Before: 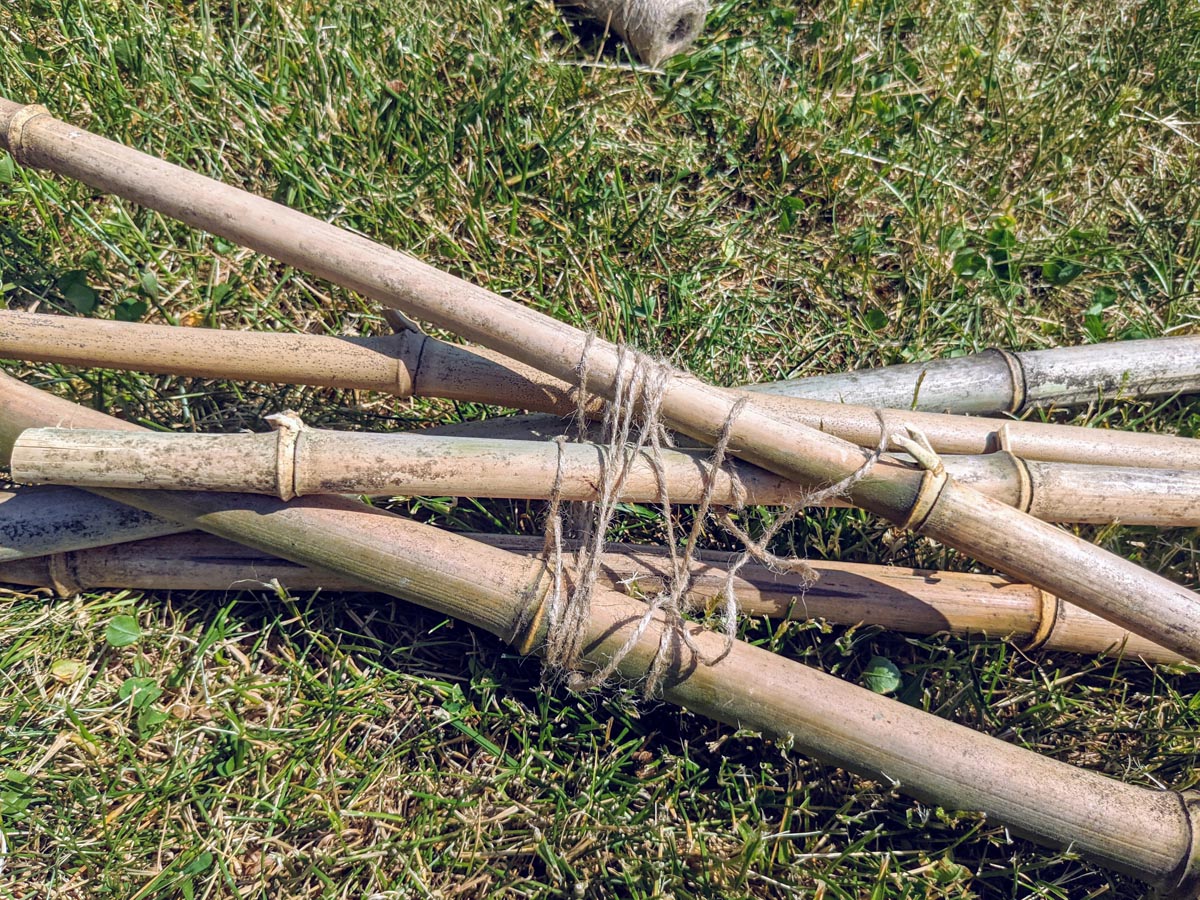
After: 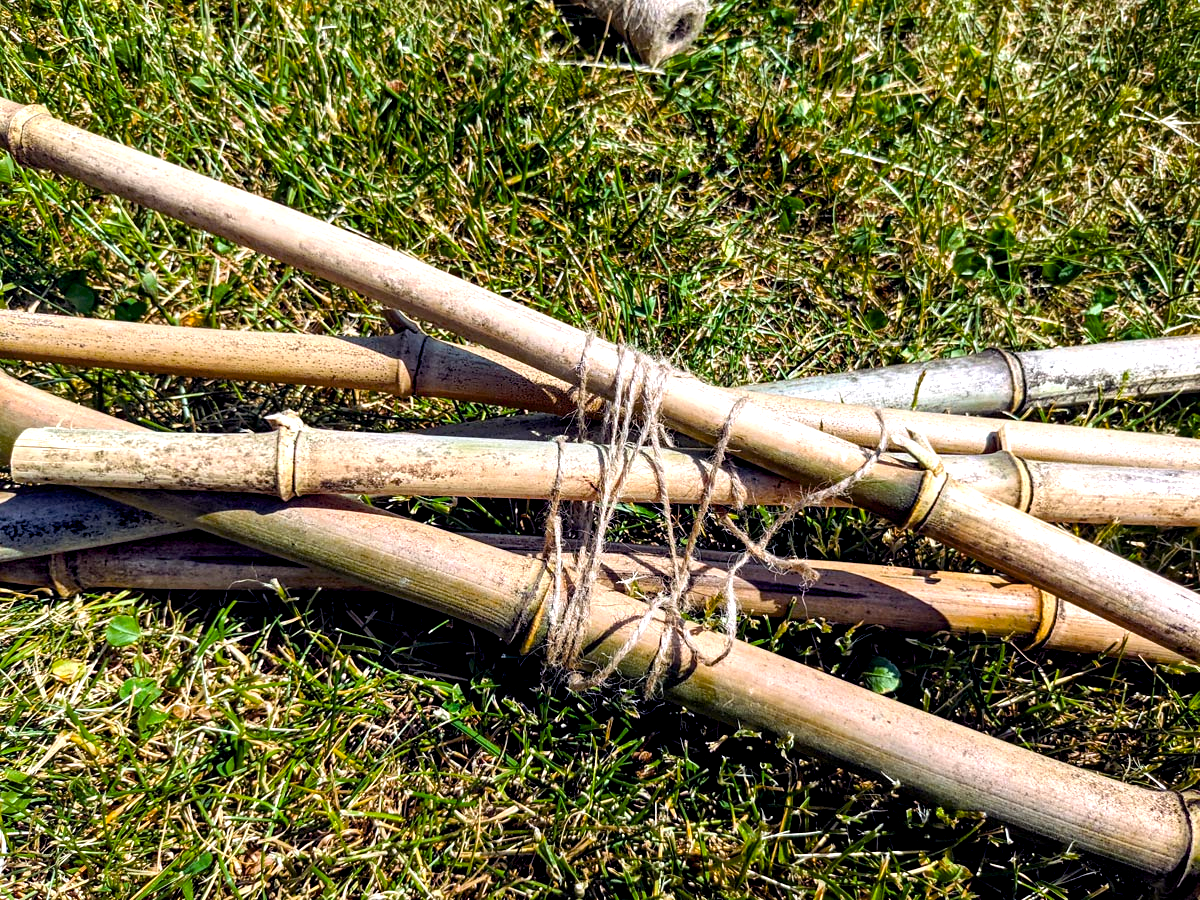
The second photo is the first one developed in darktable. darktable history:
tone equalizer: -8 EV -0.448 EV, -7 EV -0.413 EV, -6 EV -0.325 EV, -5 EV -0.245 EV, -3 EV 0.248 EV, -2 EV 0.353 EV, -1 EV 0.384 EV, +0 EV 0.39 EV, edges refinement/feathering 500, mask exposure compensation -1.57 EV, preserve details no
color balance rgb: shadows lift › chroma 2.007%, shadows lift › hue 51.83°, global offset › luminance -1.437%, linear chroma grading › global chroma 8.857%, perceptual saturation grading › global saturation 19.294%, global vibrance 6.466%, contrast 12.552%, saturation formula JzAzBz (2021)
